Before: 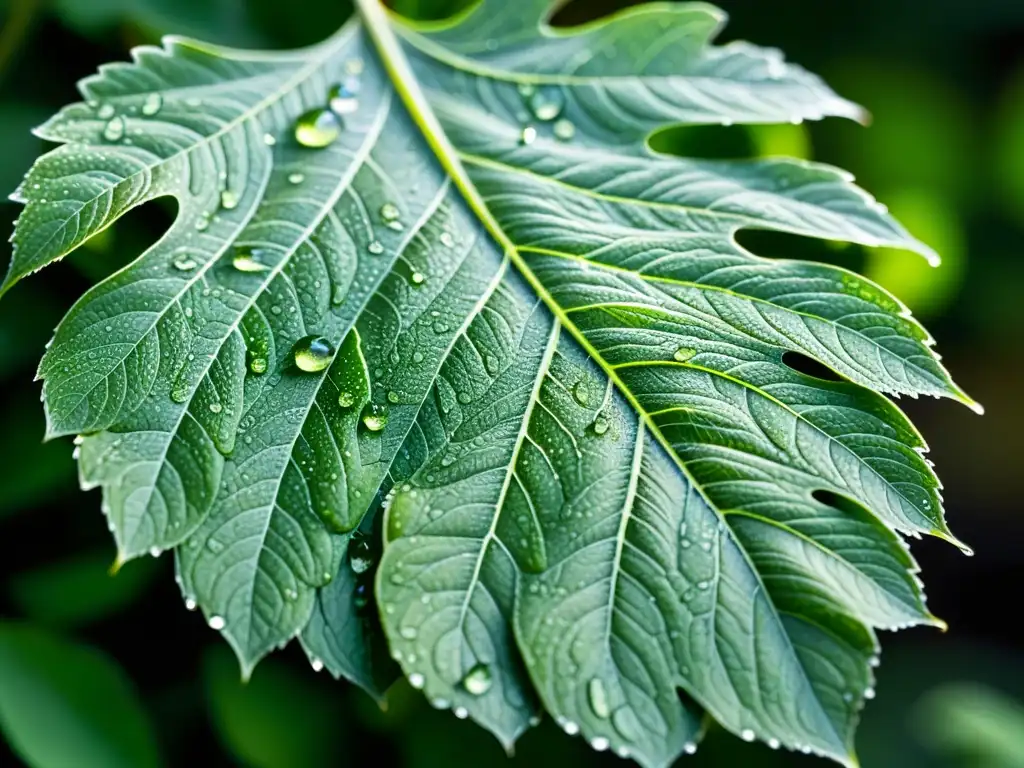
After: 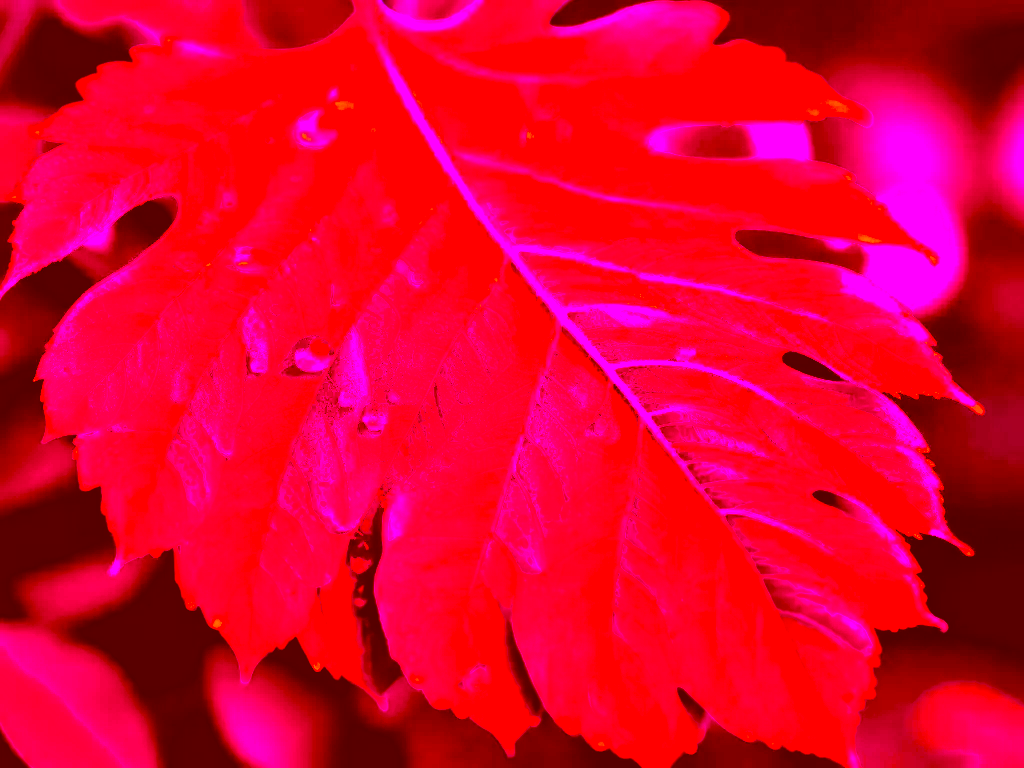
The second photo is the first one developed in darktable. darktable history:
color correction: highlights a* -39.68, highlights b* -40, shadows a* -40, shadows b* -40, saturation -3
color balance: lift [1, 1.015, 1.004, 0.985], gamma [1, 0.958, 0.971, 1.042], gain [1, 0.956, 0.977, 1.044]
